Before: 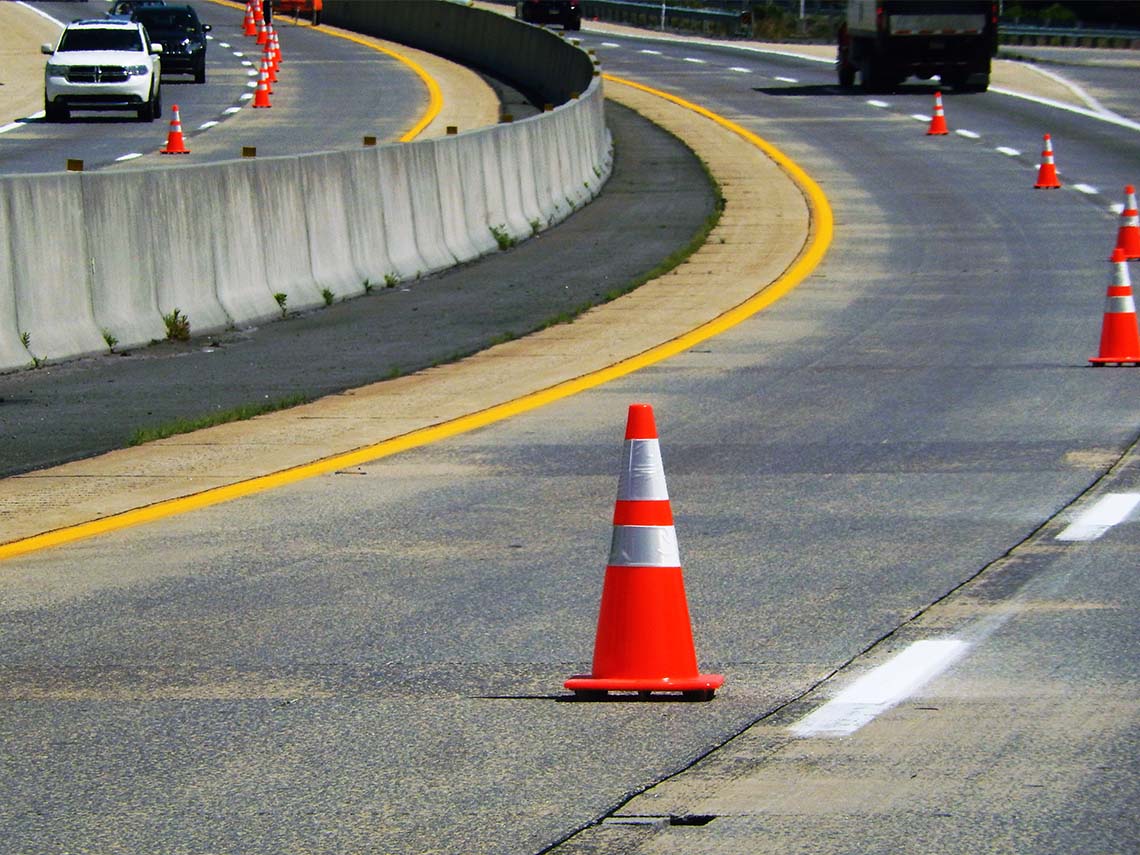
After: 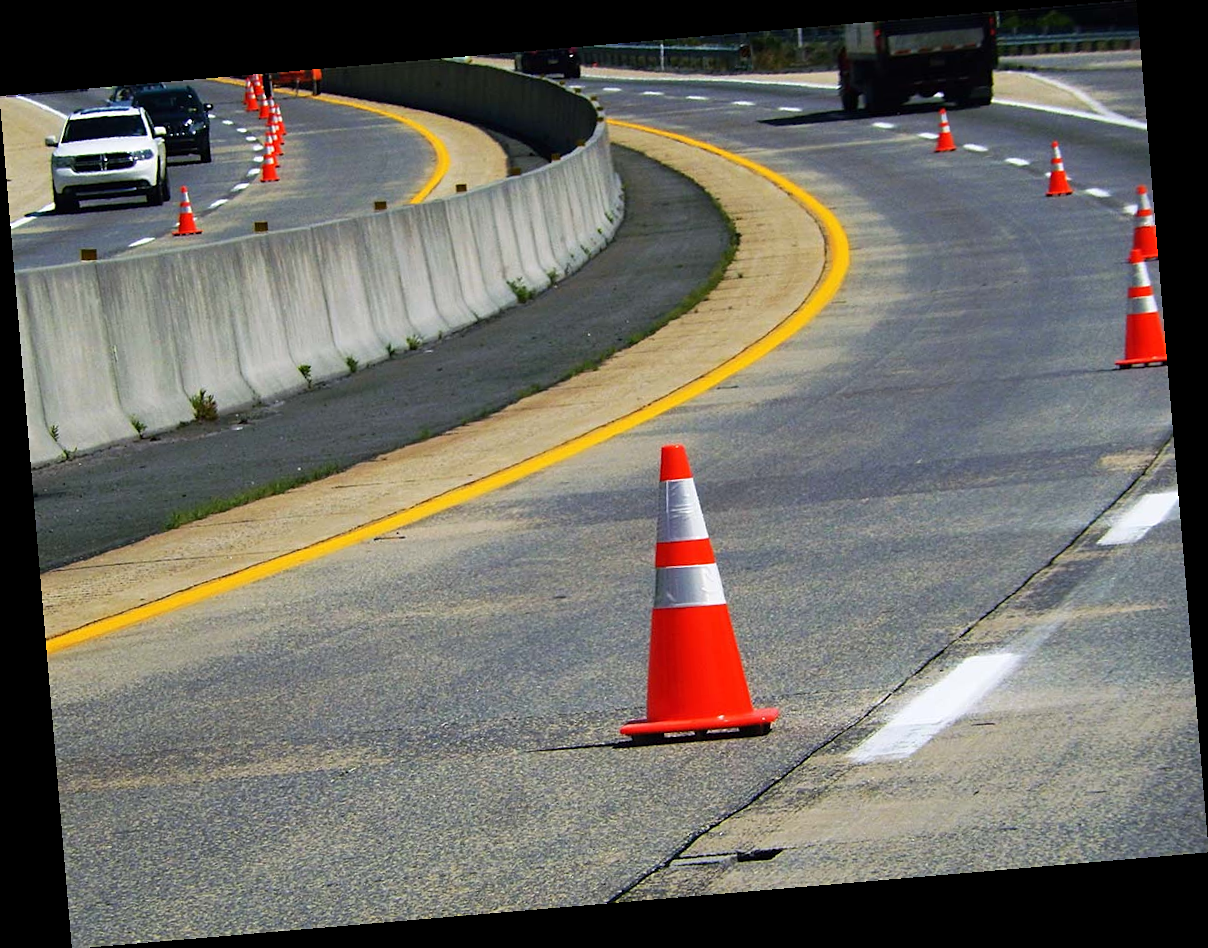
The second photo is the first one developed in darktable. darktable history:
sharpen: amount 0.2
rotate and perspective: rotation -4.86°, automatic cropping off
